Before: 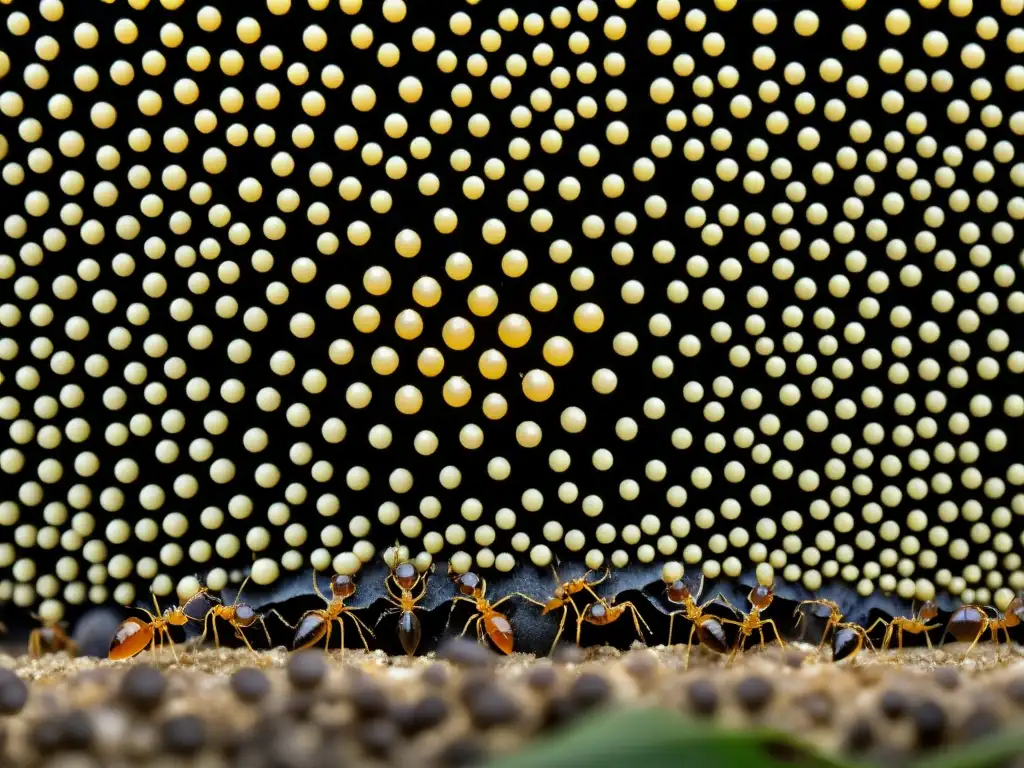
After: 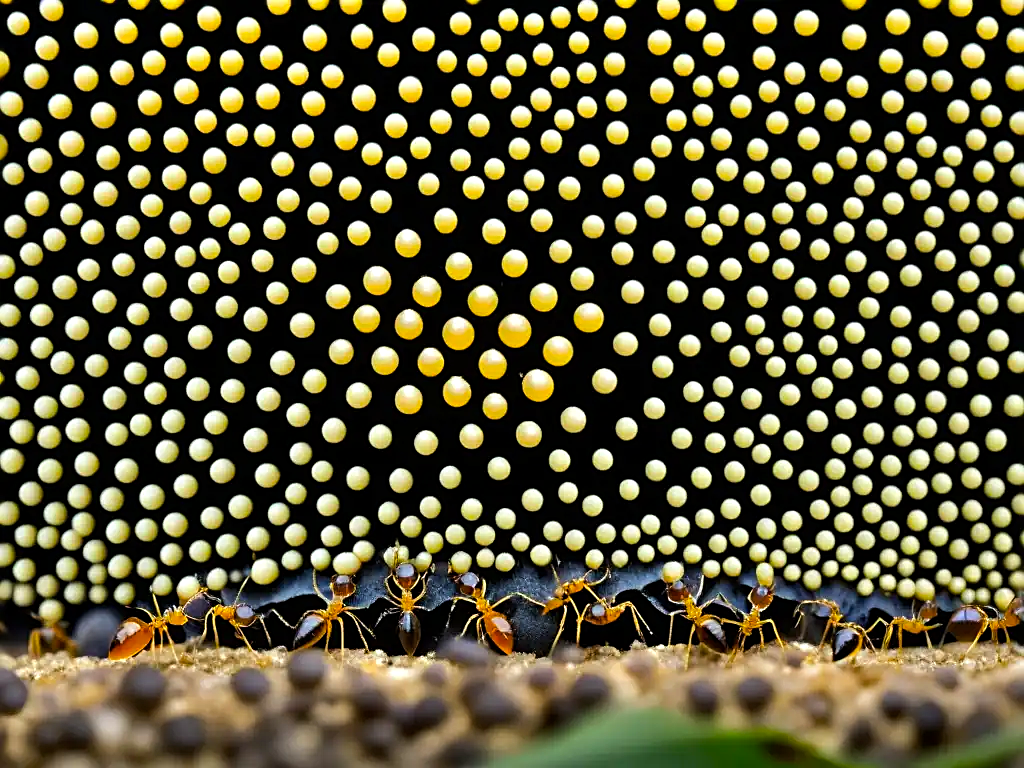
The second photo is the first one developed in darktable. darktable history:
color balance rgb: perceptual saturation grading › global saturation 25.355%, perceptual brilliance grading › highlights 6.089%, perceptual brilliance grading › mid-tones 16.45%, perceptual brilliance grading › shadows -5.475%, global vibrance 10.791%
sharpen: on, module defaults
